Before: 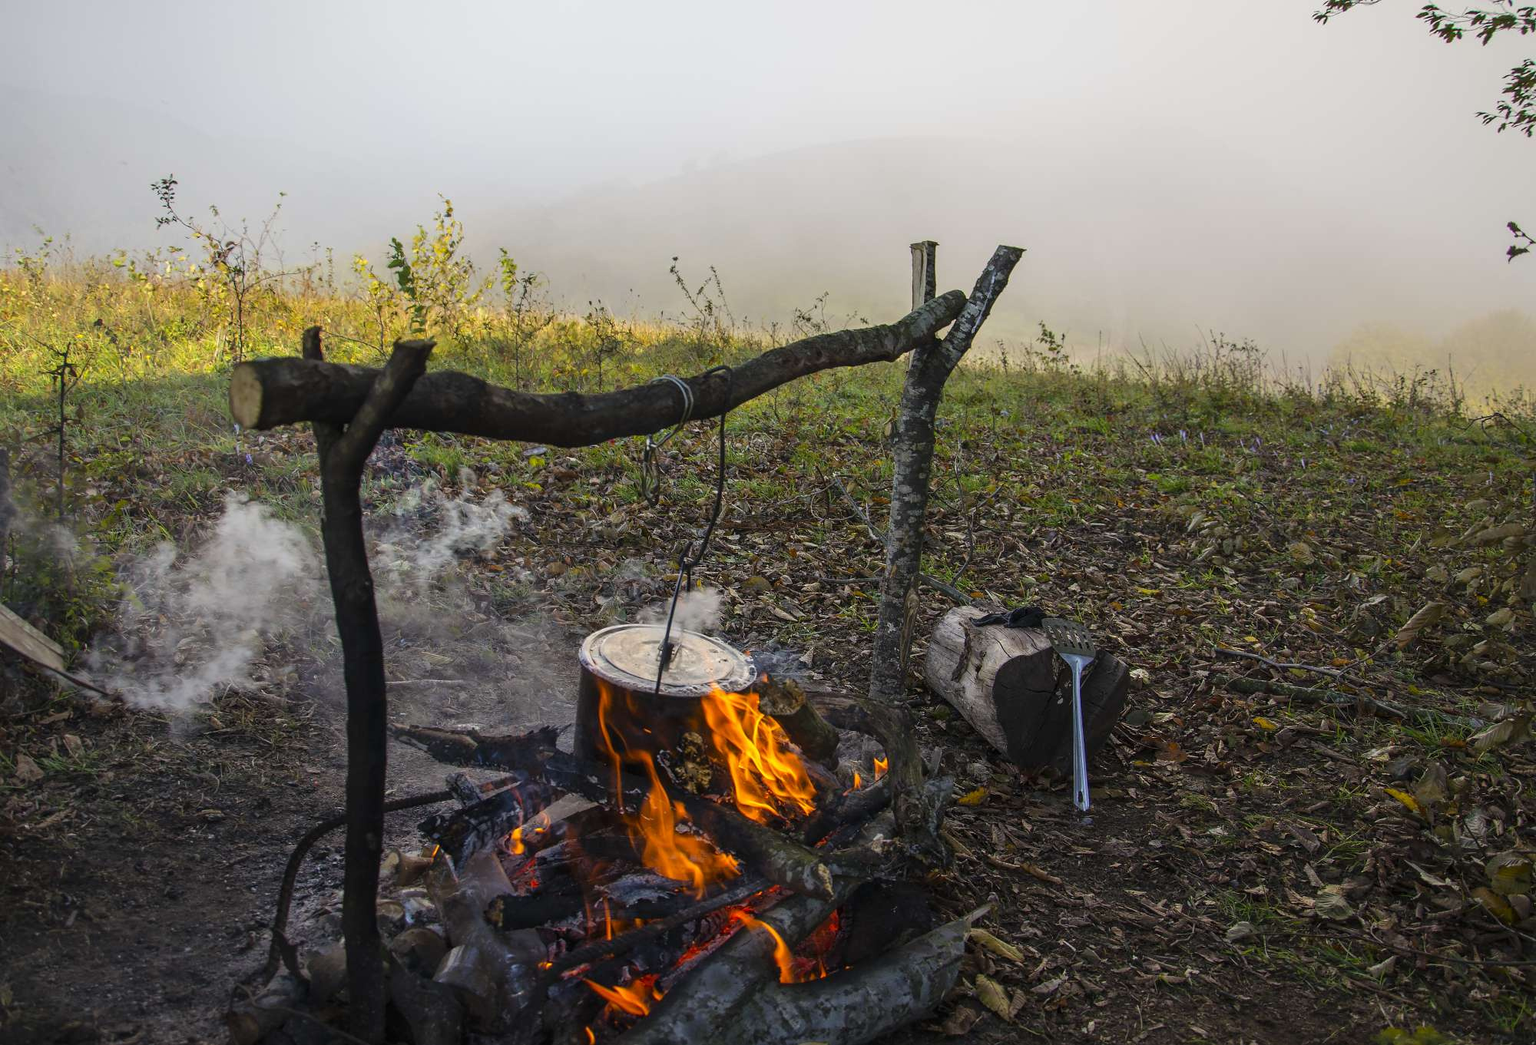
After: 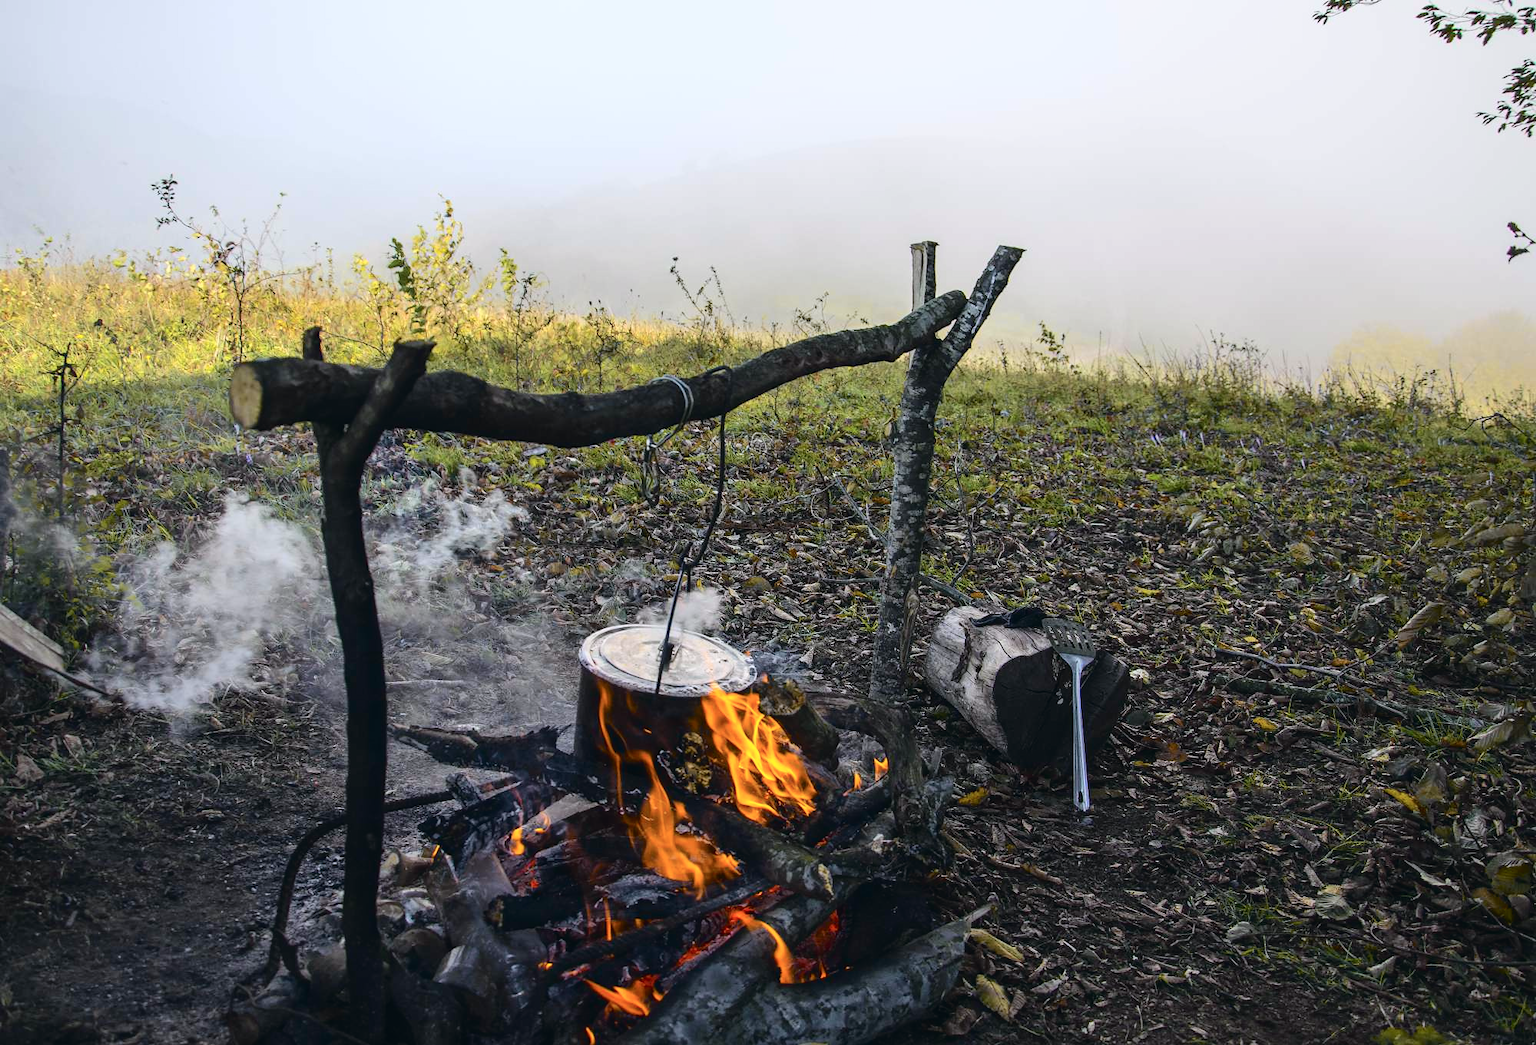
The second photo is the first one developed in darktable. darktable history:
tone curve: curves: ch0 [(0, 0.023) (0.087, 0.065) (0.184, 0.168) (0.45, 0.54) (0.57, 0.683) (0.722, 0.825) (0.877, 0.948) (1, 1)]; ch1 [(0, 0) (0.388, 0.369) (0.44, 0.44) (0.489, 0.481) (0.534, 0.528) (0.657, 0.655) (1, 1)]; ch2 [(0, 0) (0.353, 0.317) (0.408, 0.427) (0.472, 0.46) (0.5, 0.488) (0.537, 0.518) (0.576, 0.592) (0.625, 0.631) (1, 1)], color space Lab, independent channels, preserve colors none
white balance: red 1.009, blue 1.027
